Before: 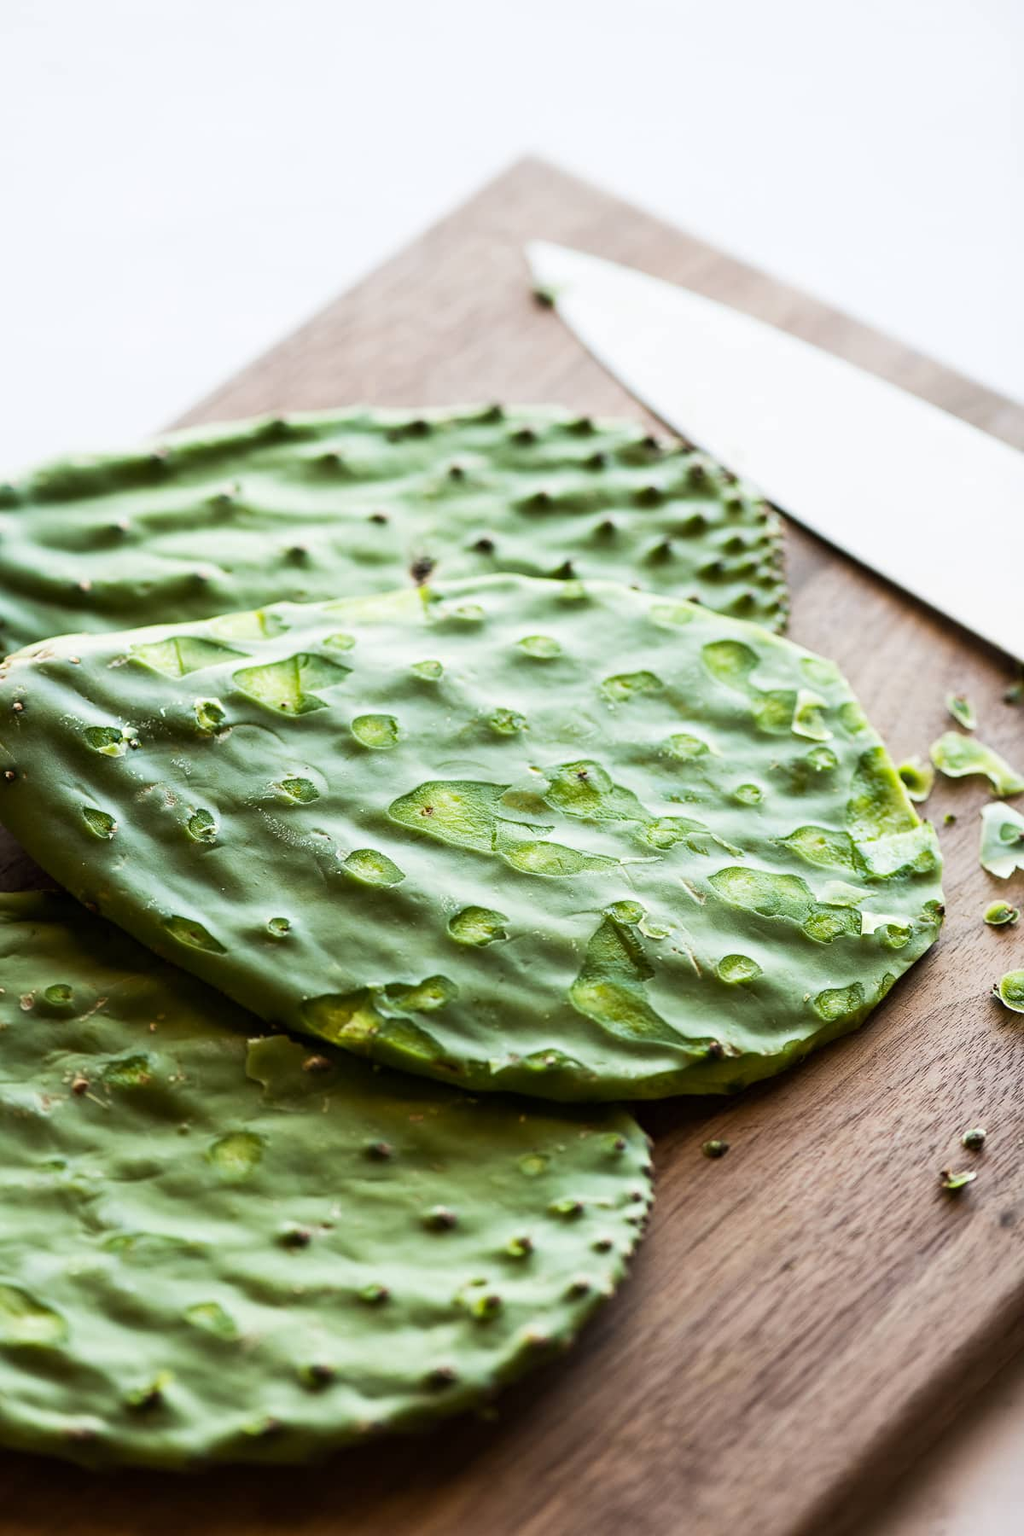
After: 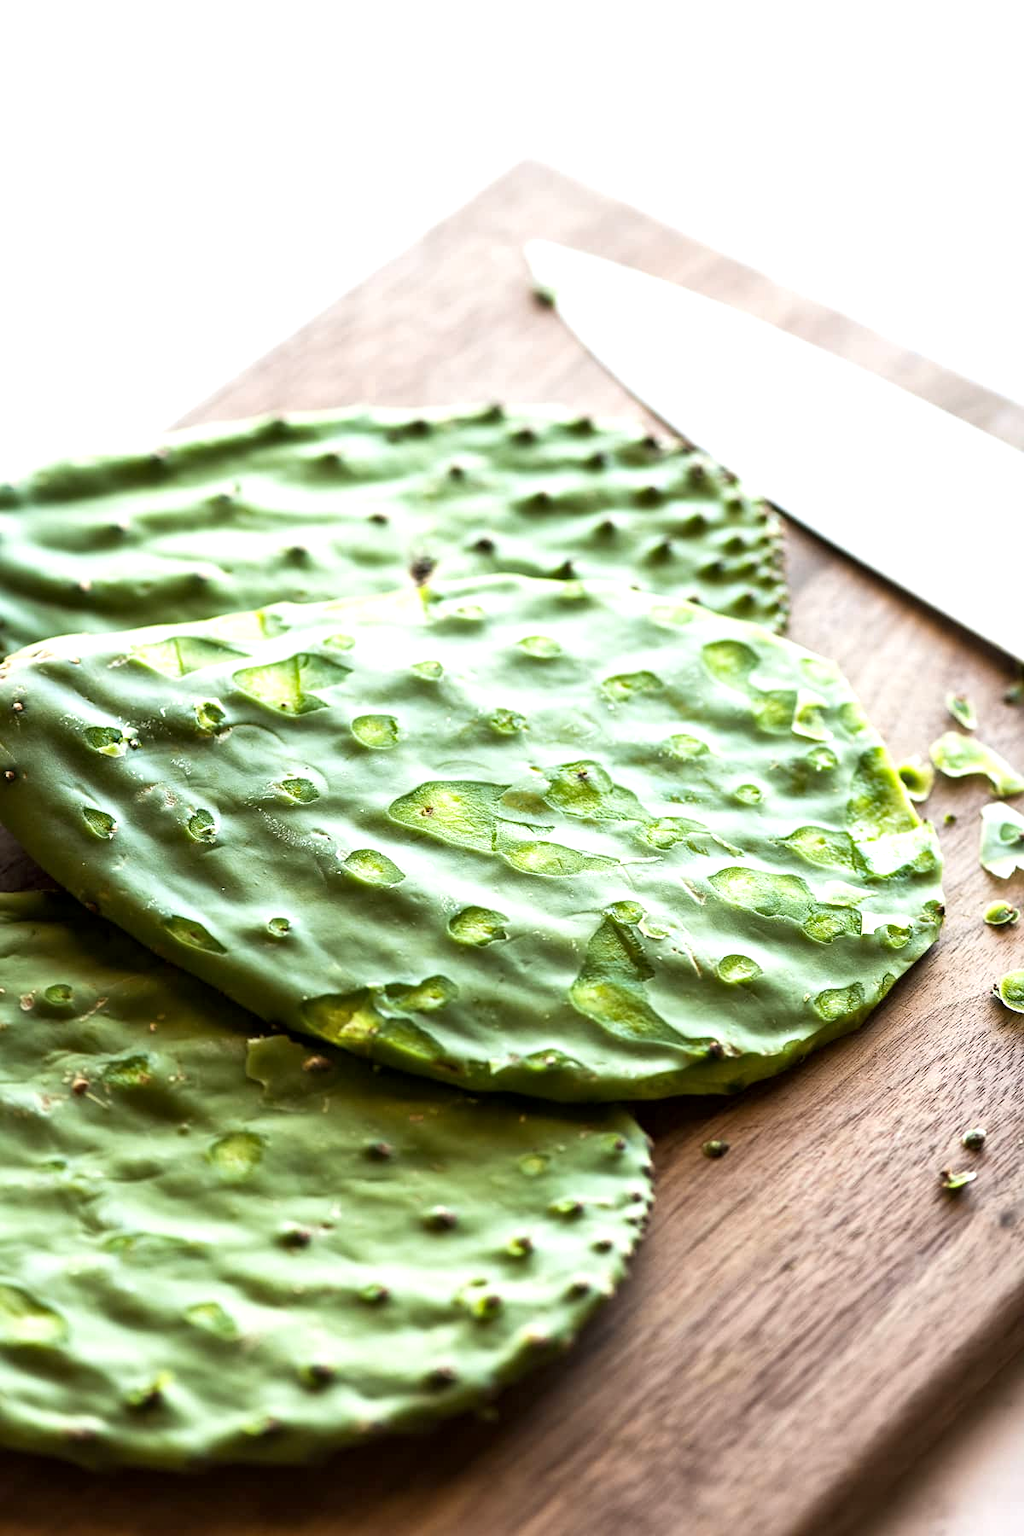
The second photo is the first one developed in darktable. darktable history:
local contrast: mode bilateral grid, contrast 20, coarseness 49, detail 120%, midtone range 0.2
exposure: exposure 0.495 EV, compensate exposure bias true, compensate highlight preservation false
